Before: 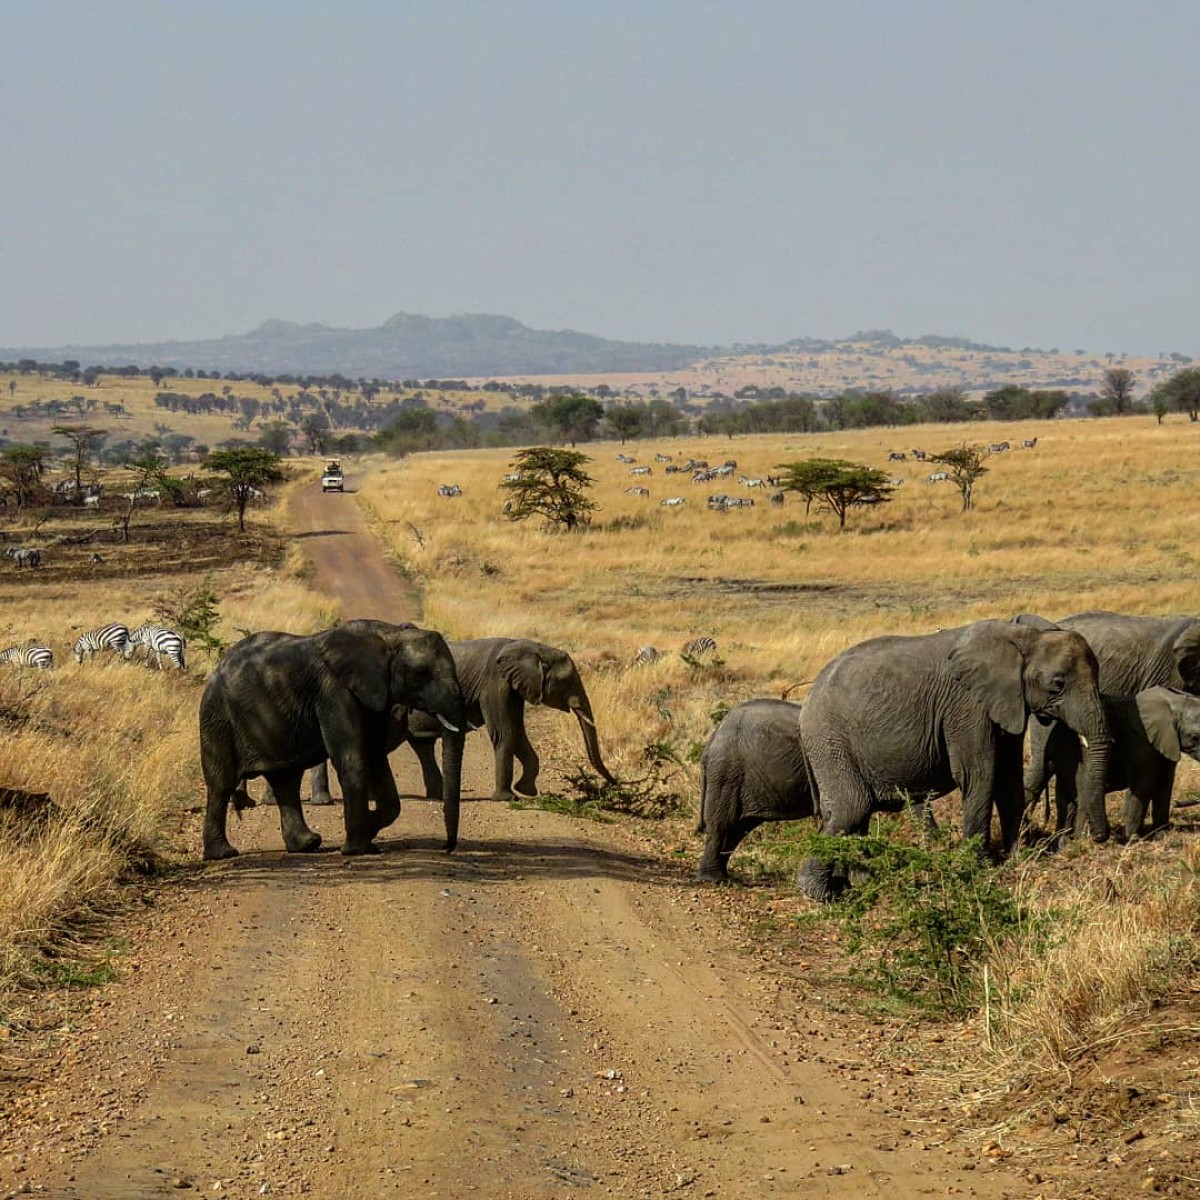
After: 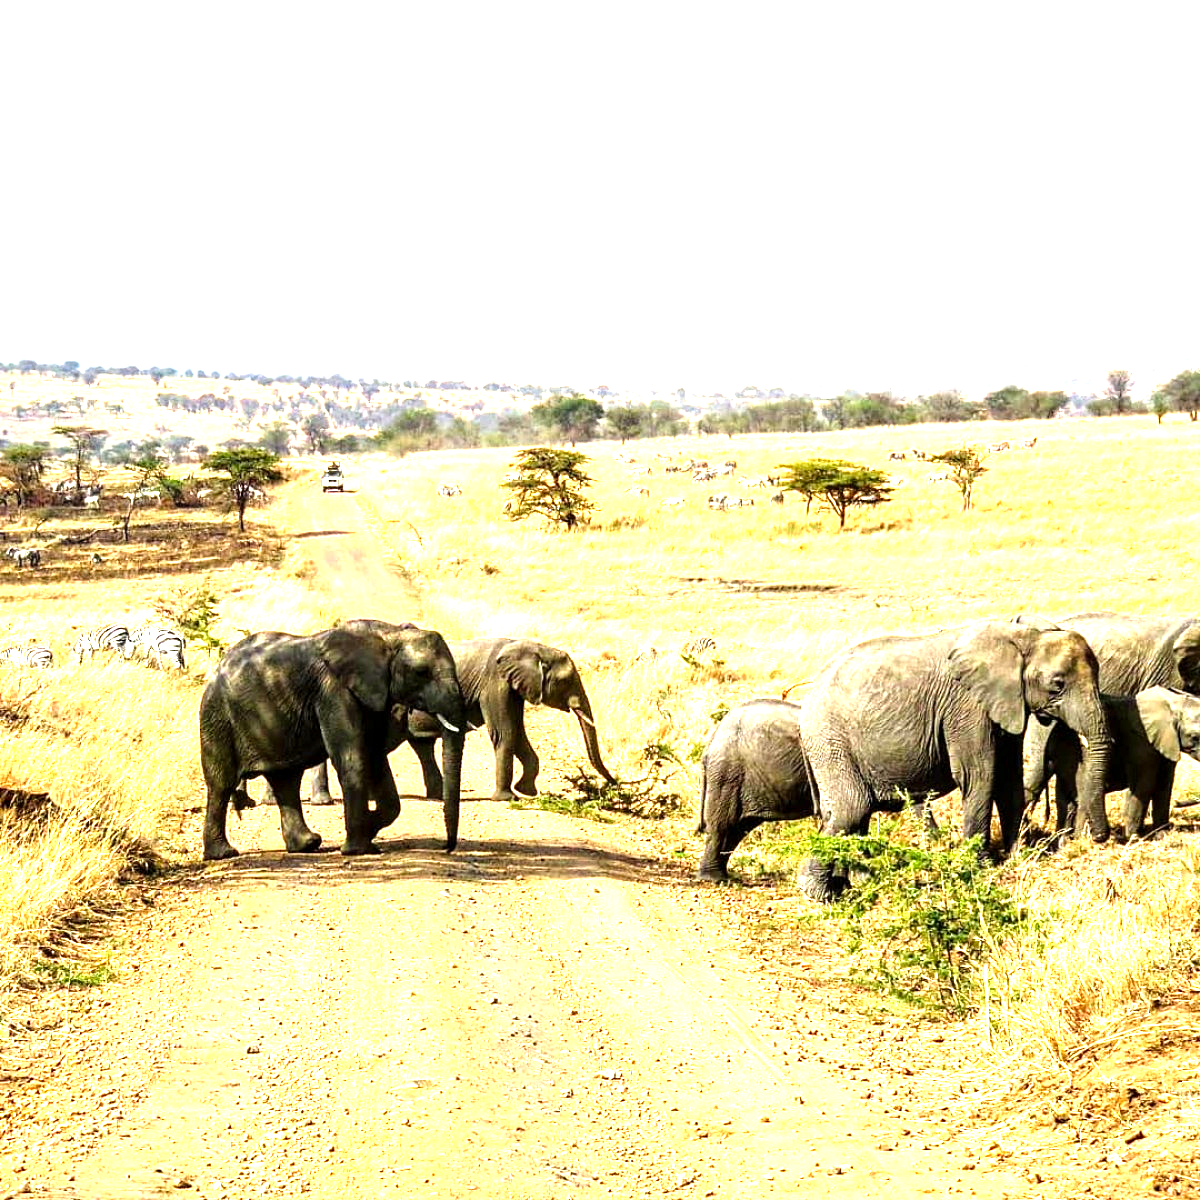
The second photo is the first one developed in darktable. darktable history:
exposure: black level correction 0.001, exposure 0.5 EV, compensate exposure bias true, compensate highlight preservation false
levels: levels [0, 0.281, 0.562]
